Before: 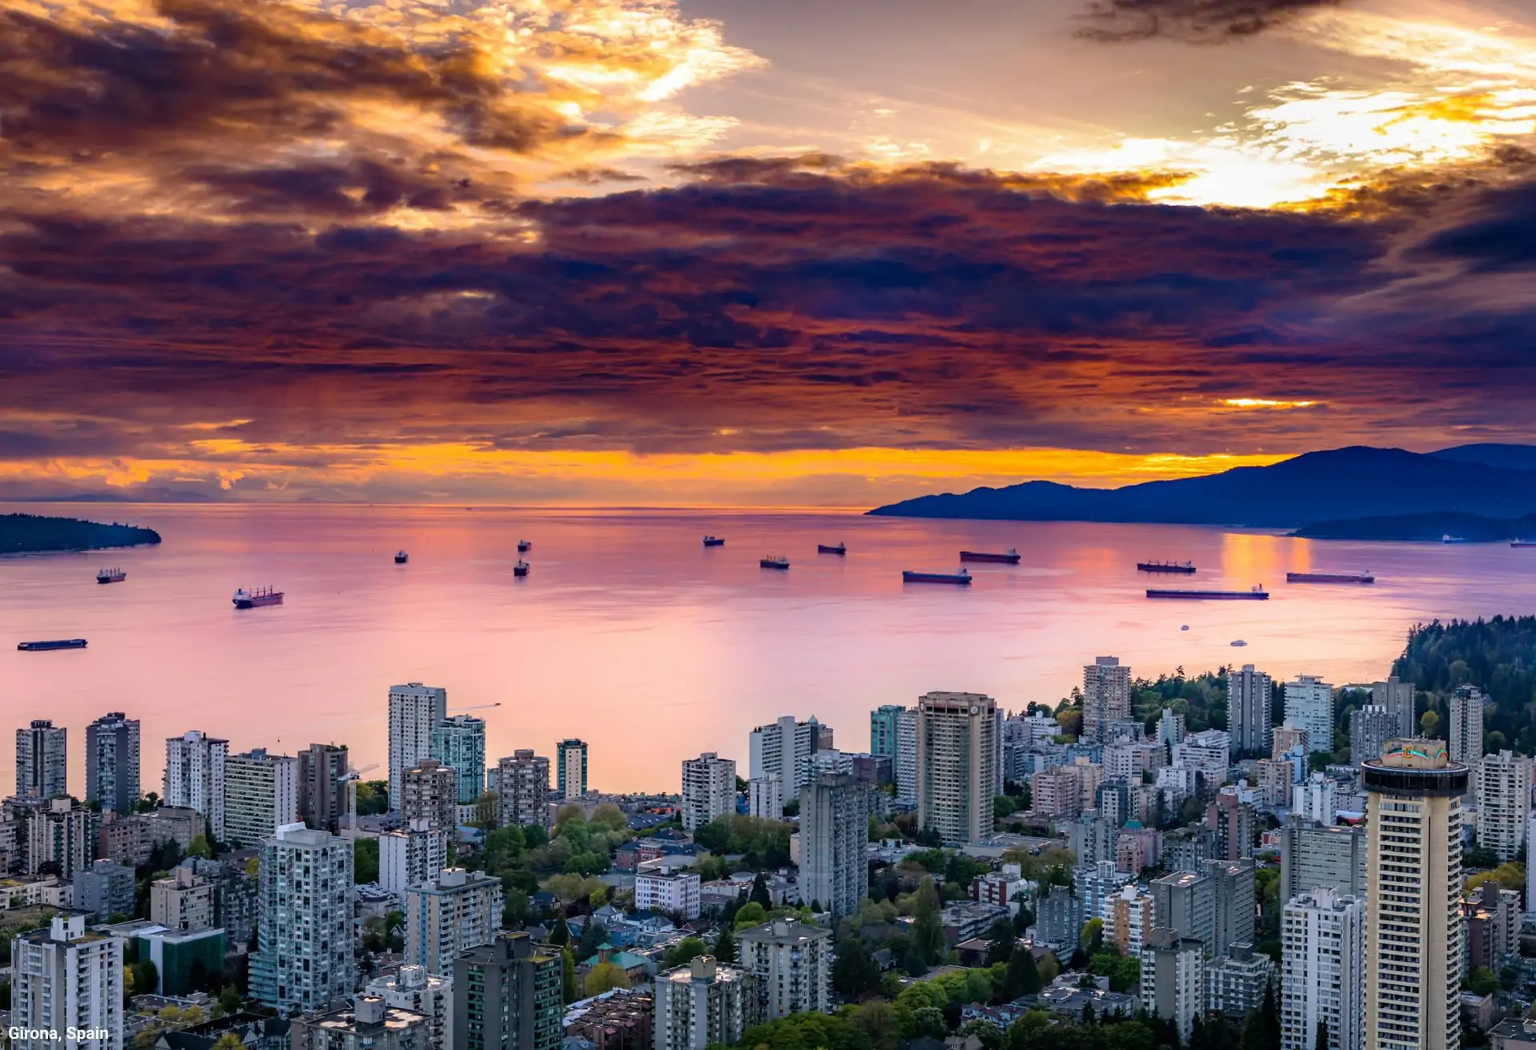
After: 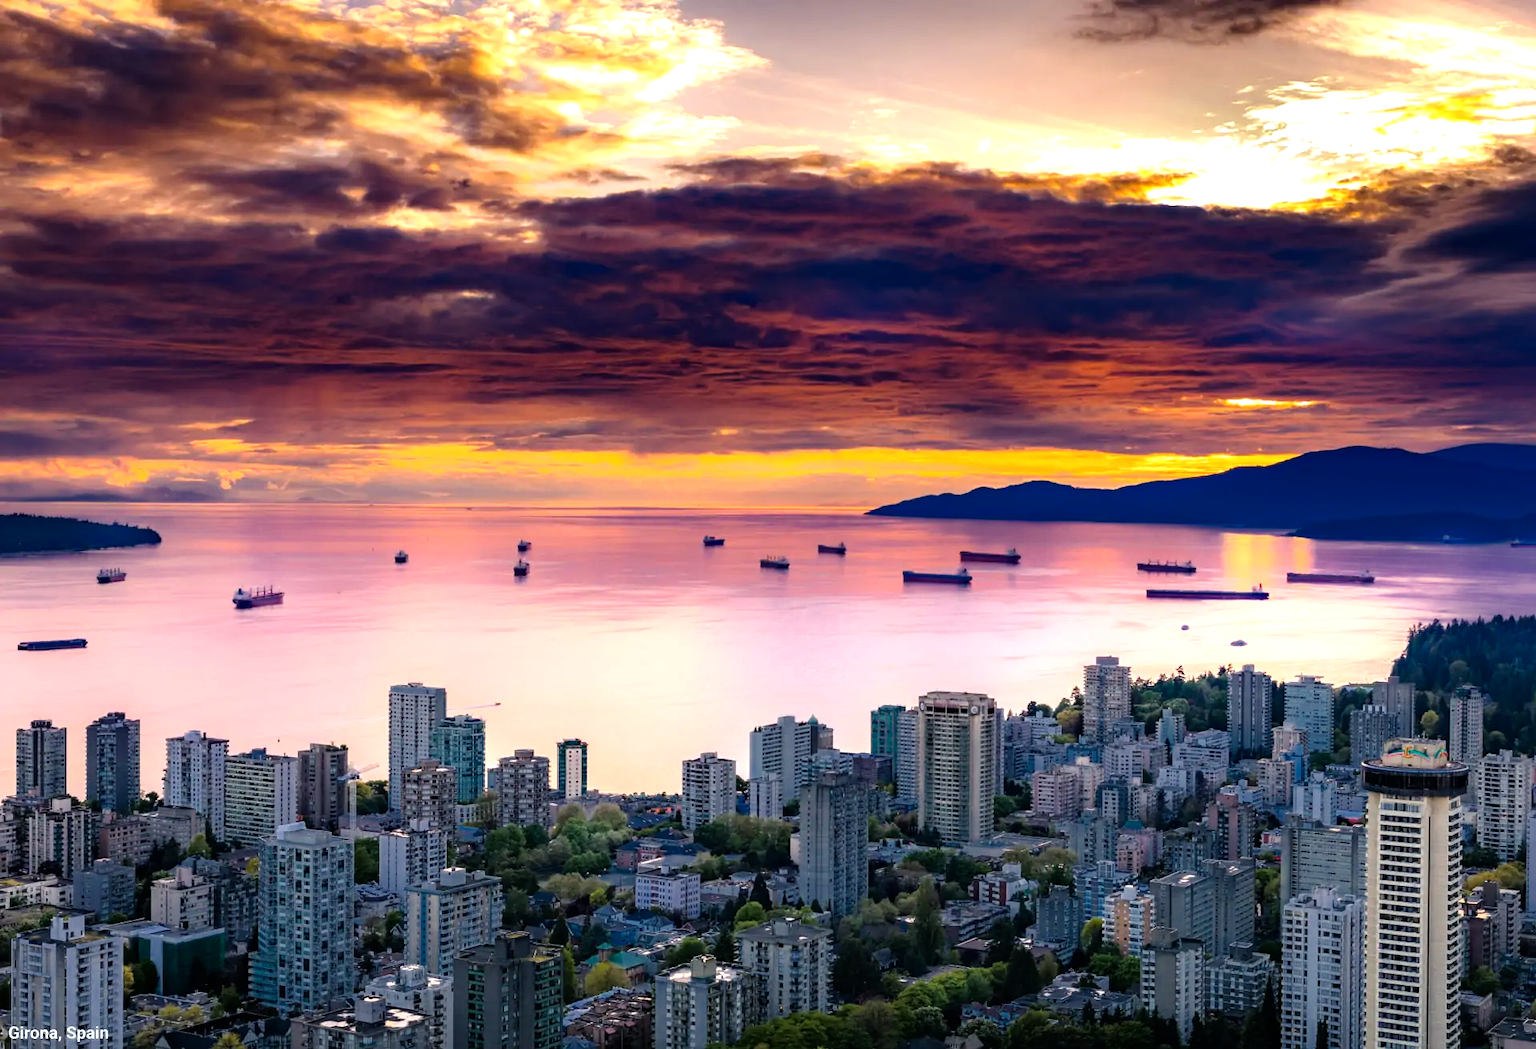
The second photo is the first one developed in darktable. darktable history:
color zones: curves: ch0 [(0, 0.497) (0.143, 0.5) (0.286, 0.5) (0.429, 0.483) (0.571, 0.116) (0.714, -0.006) (0.857, 0.28) (1, 0.497)]
exposure: exposure -0.072 EV, compensate exposure bias true, compensate highlight preservation false
tone equalizer: -8 EV -0.723 EV, -7 EV -0.735 EV, -6 EV -0.626 EV, -5 EV -0.41 EV, -3 EV 0.369 EV, -2 EV 0.6 EV, -1 EV 0.677 EV, +0 EV 0.739 EV
